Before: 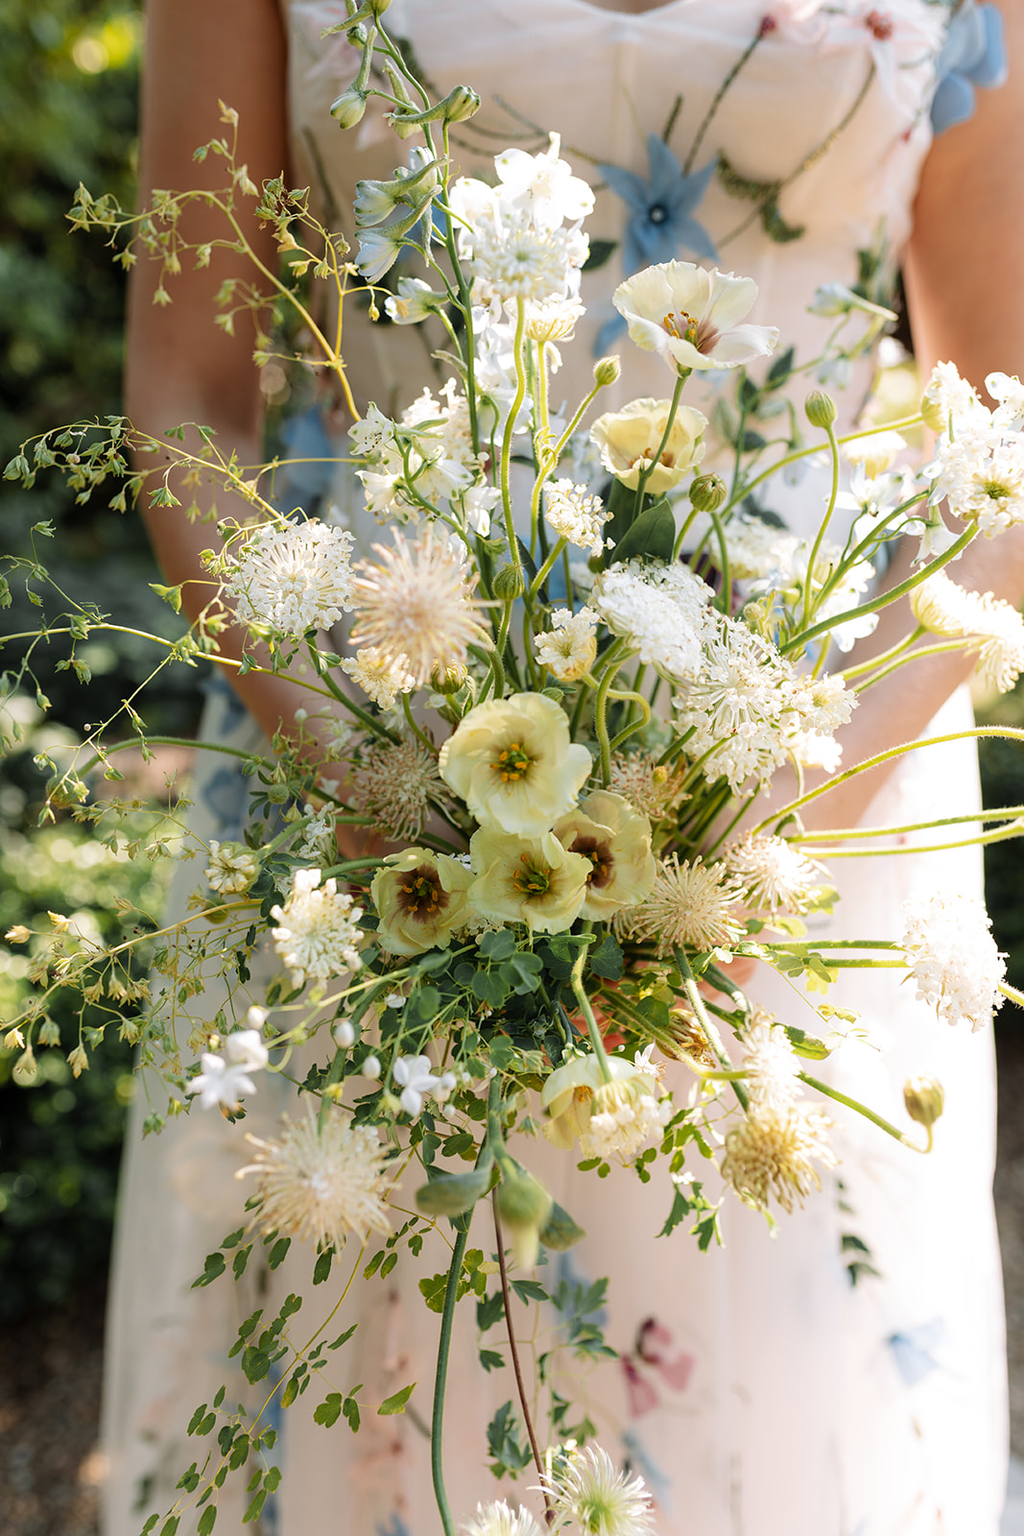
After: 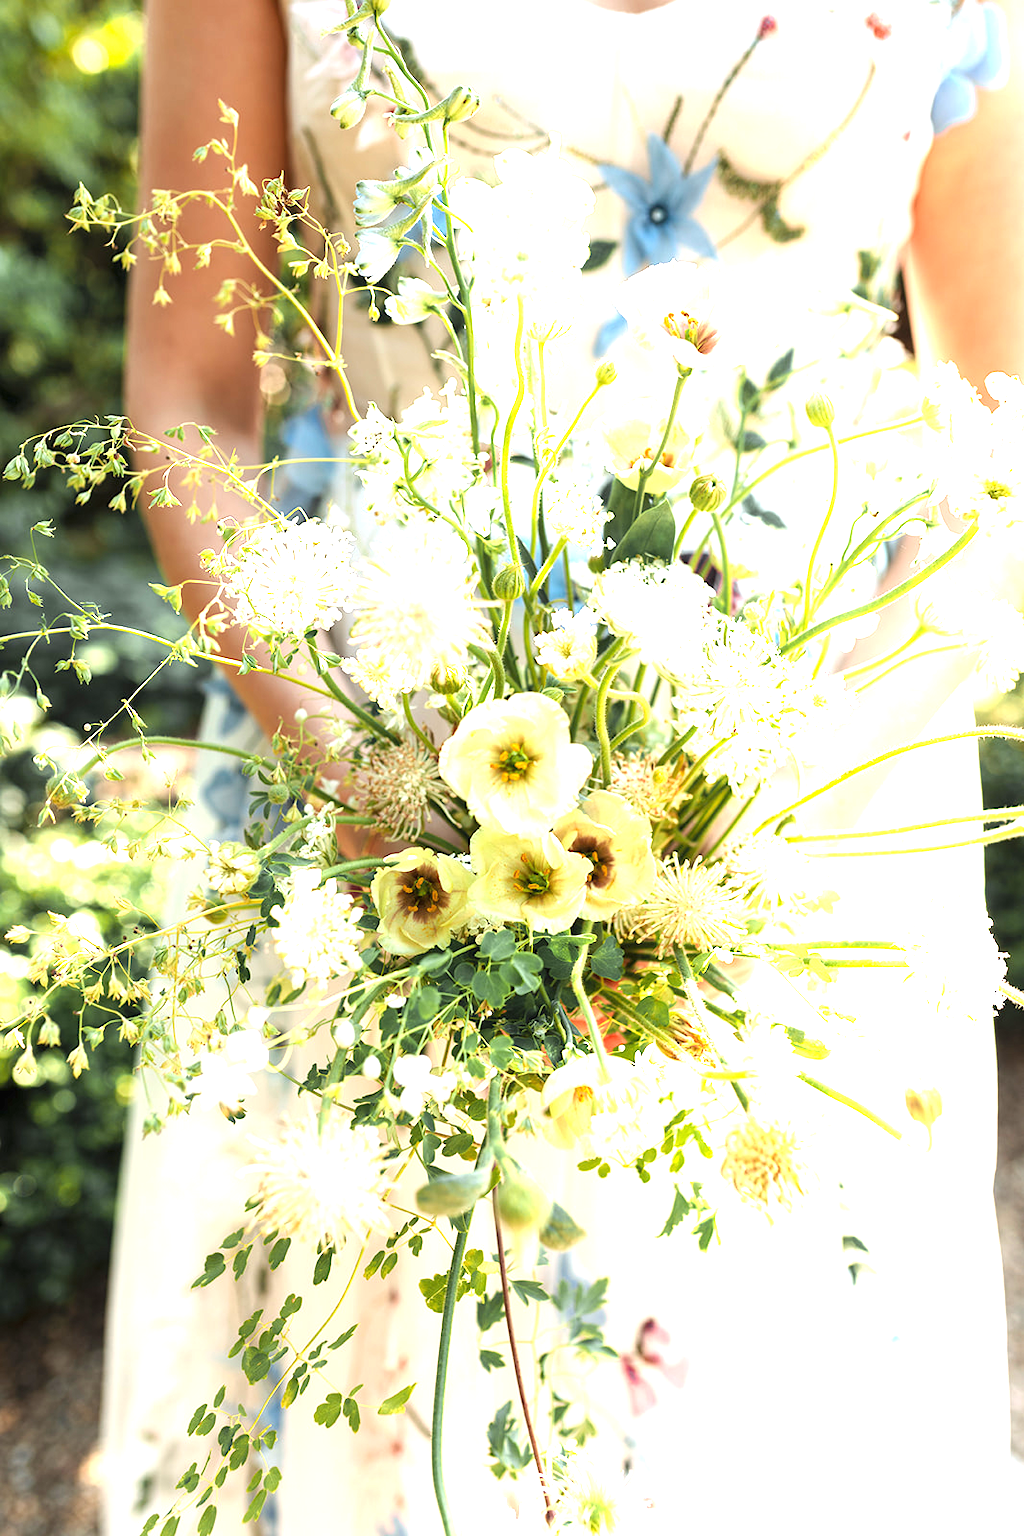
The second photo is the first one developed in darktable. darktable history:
exposure: black level correction 0, exposure 1.608 EV, compensate exposure bias true, compensate highlight preservation false
levels: mode automatic, levels [0, 0.281, 0.562]
